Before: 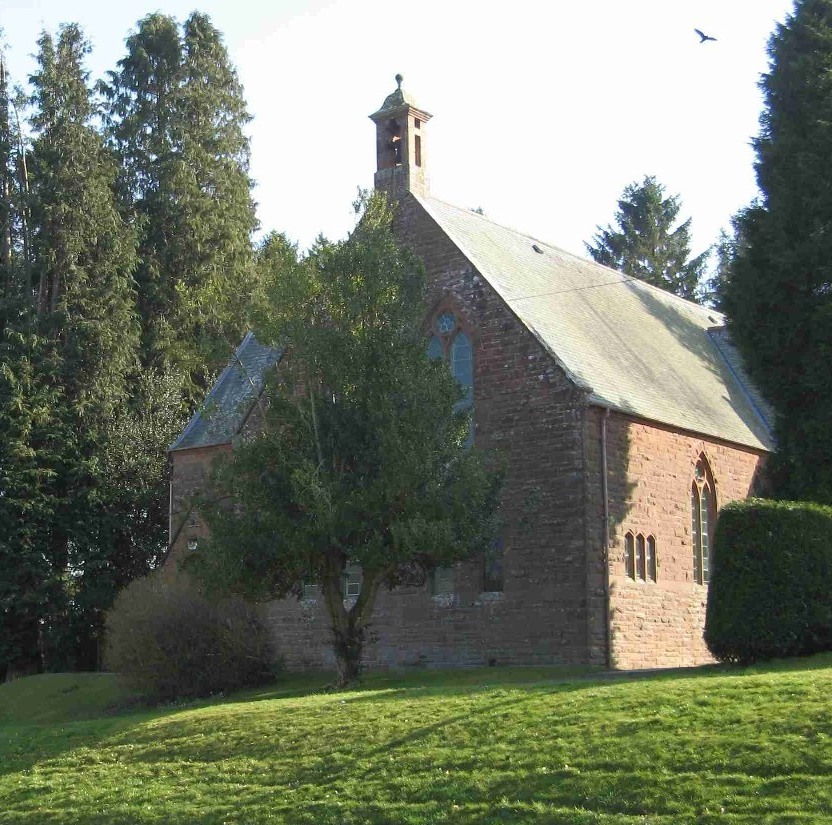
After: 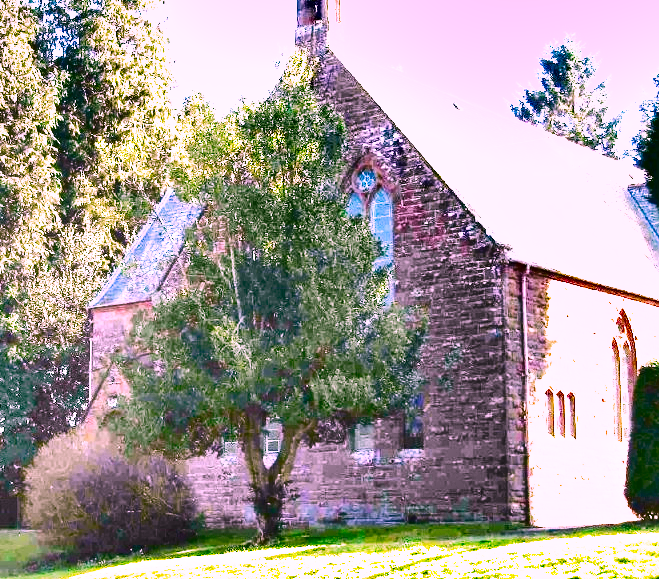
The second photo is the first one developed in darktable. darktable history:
local contrast: mode bilateral grid, contrast 19, coarseness 49, detail 148%, midtone range 0.2
exposure: black level correction 0, exposure 2.431 EV, compensate highlight preservation false
base curve: curves: ch0 [(0, 0) (0.028, 0.03) (0.121, 0.232) (0.46, 0.748) (0.859, 0.968) (1, 1)], preserve colors none
shadows and highlights: shadows 24.27, highlights -76.63, soften with gaussian
color correction: highlights a* 18.81, highlights b* -11.34, saturation 1.65
color zones: curves: ch0 [(0.25, 0.5) (0.463, 0.627) (0.484, 0.637) (0.75, 0.5)]
crop: left 9.65%, top 17.426%, right 11.032%, bottom 12.383%
